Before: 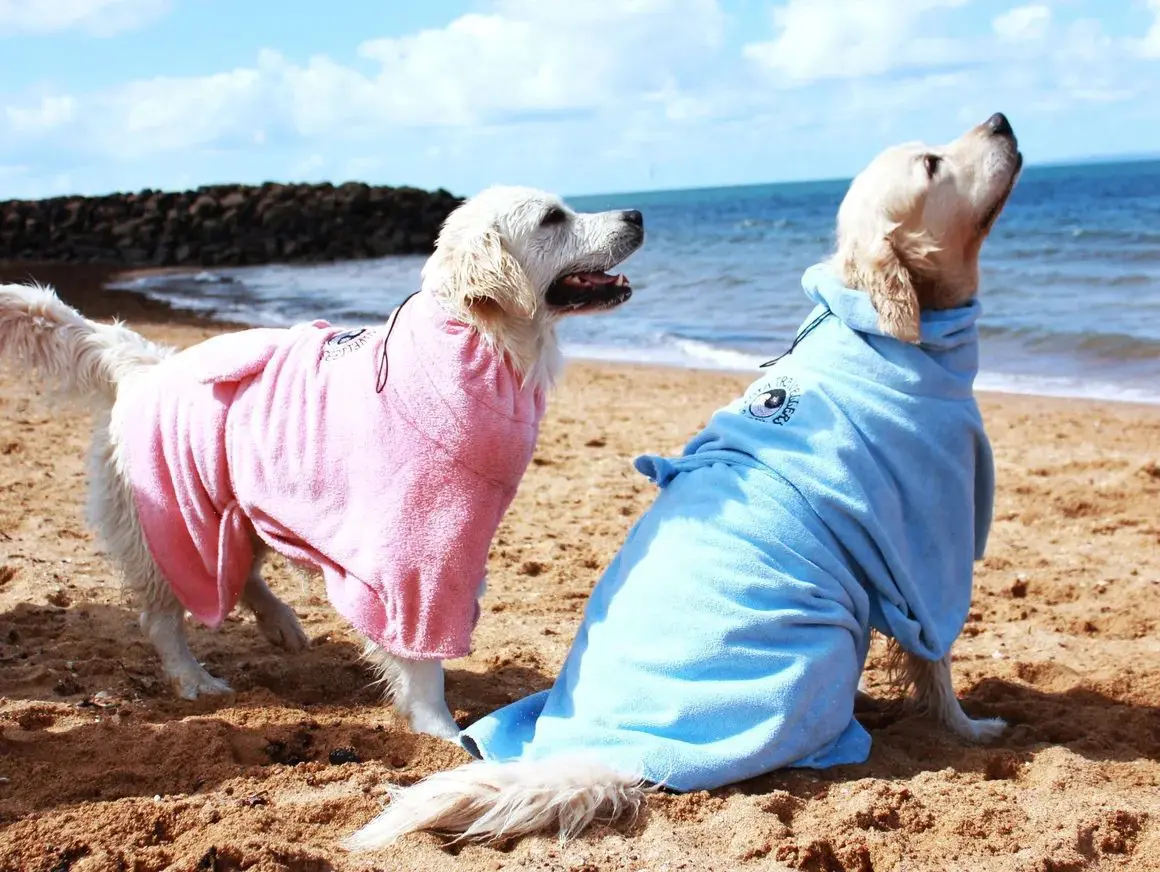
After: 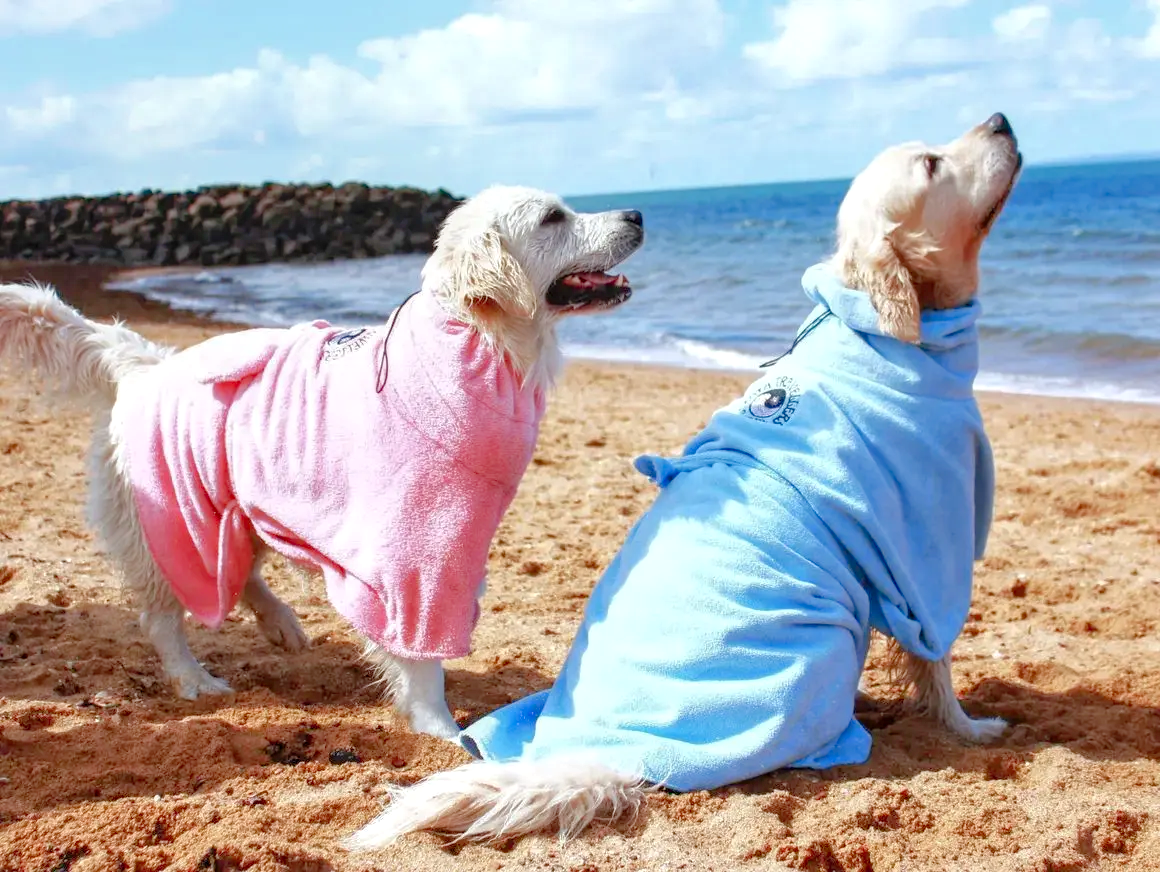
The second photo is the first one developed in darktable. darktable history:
tone curve: curves: ch0 [(0, 0) (0.004, 0.008) (0.077, 0.156) (0.169, 0.29) (0.774, 0.774) (1, 1)], color space Lab, linked channels, preserve colors none
local contrast: on, module defaults
